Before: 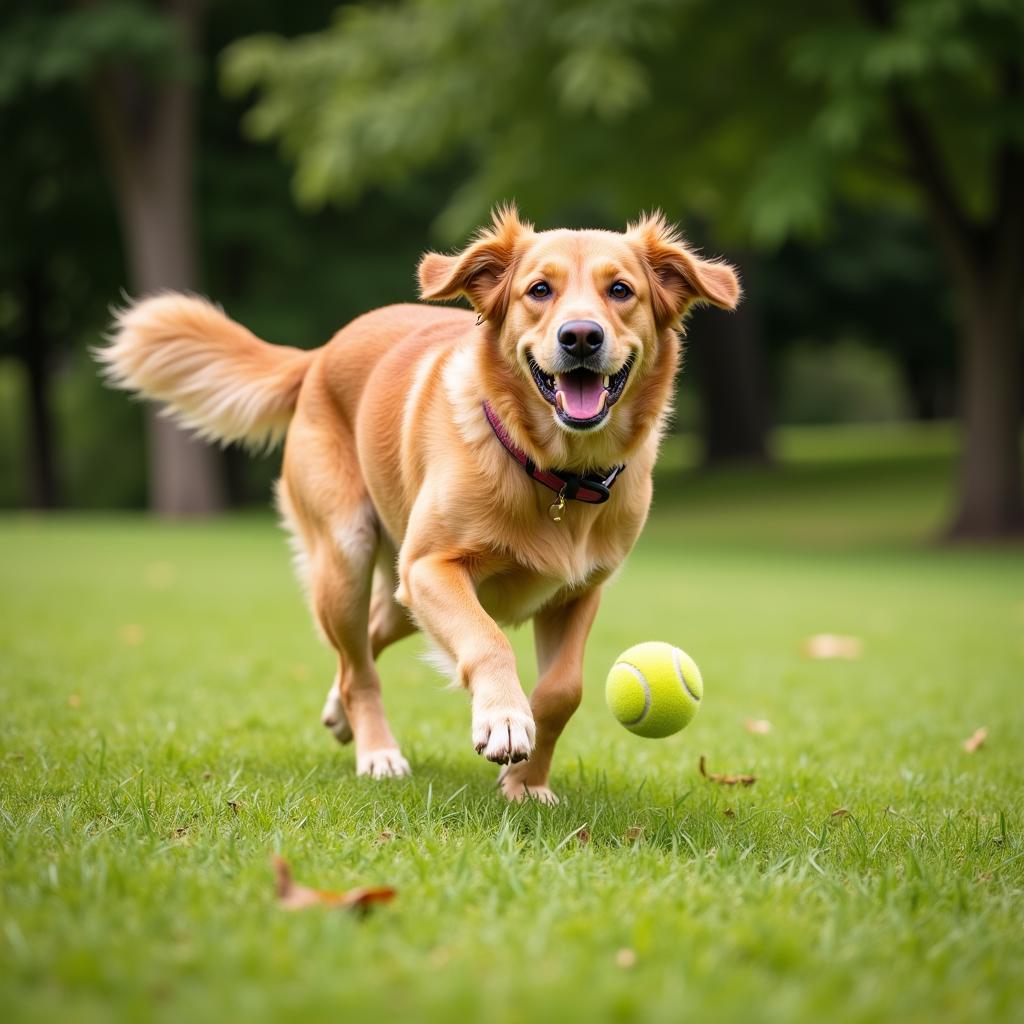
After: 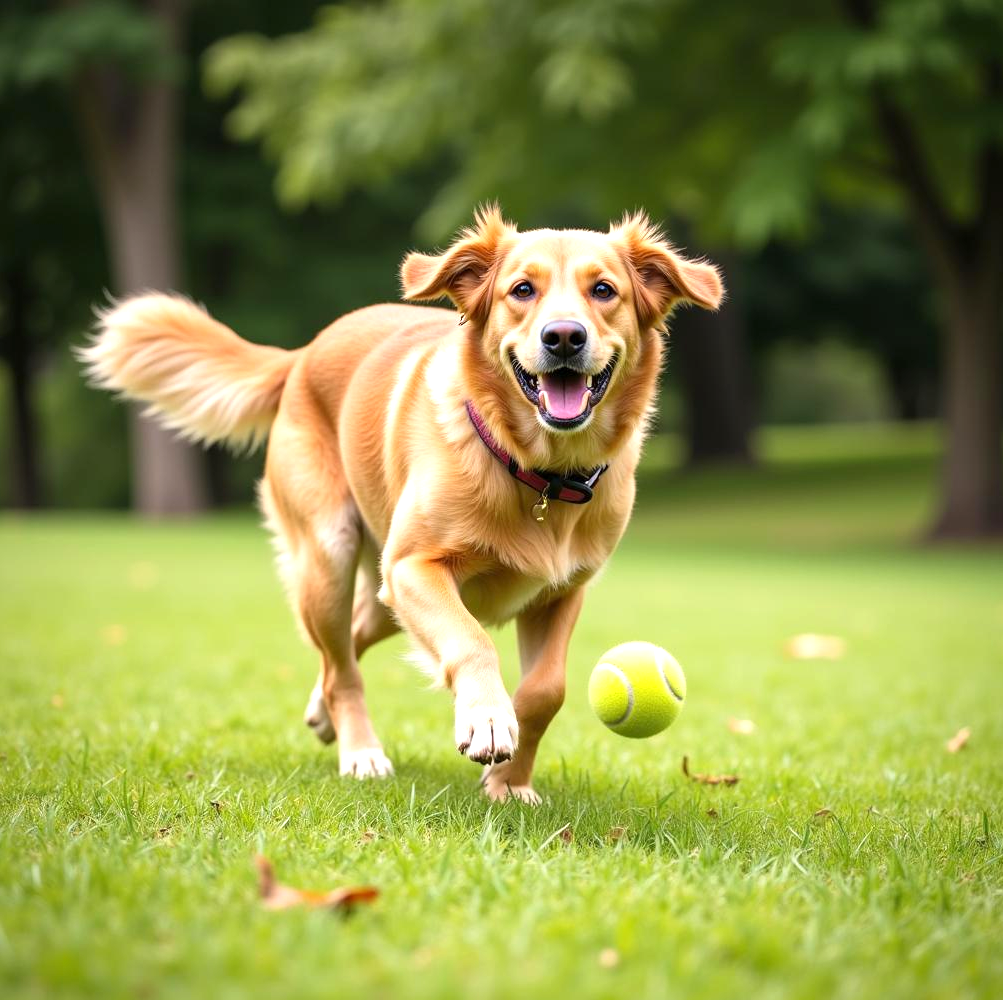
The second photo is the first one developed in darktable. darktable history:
crop: left 1.723%, right 0.273%, bottom 2.081%
exposure: exposure 0.561 EV, compensate exposure bias true, compensate highlight preservation false
